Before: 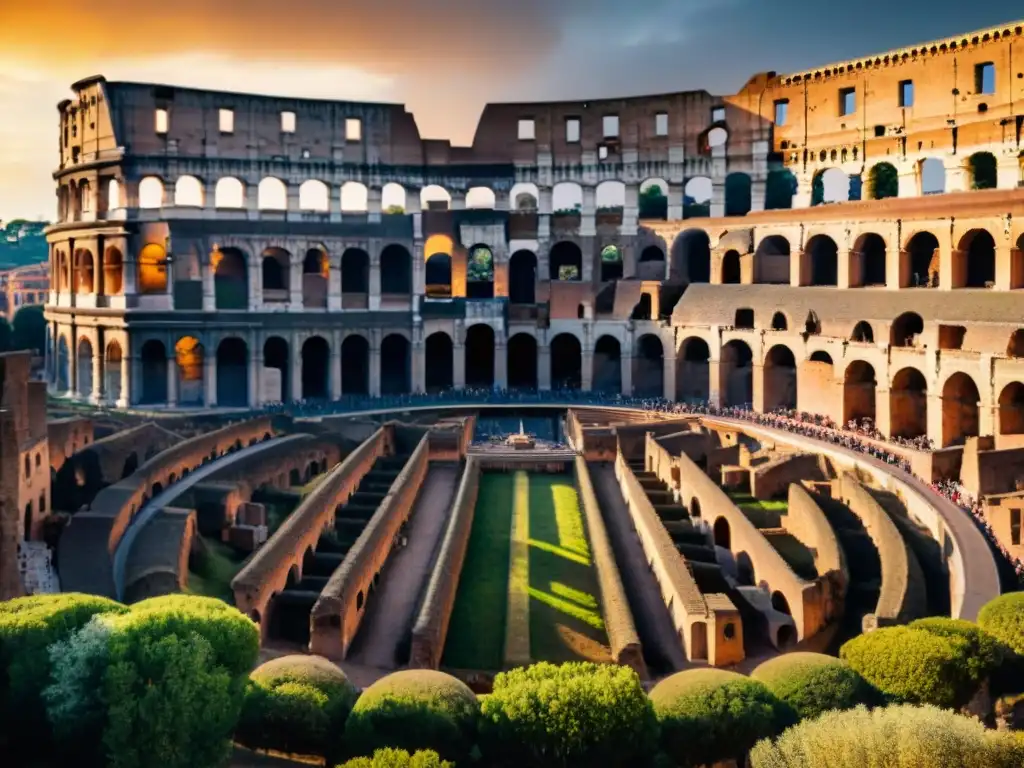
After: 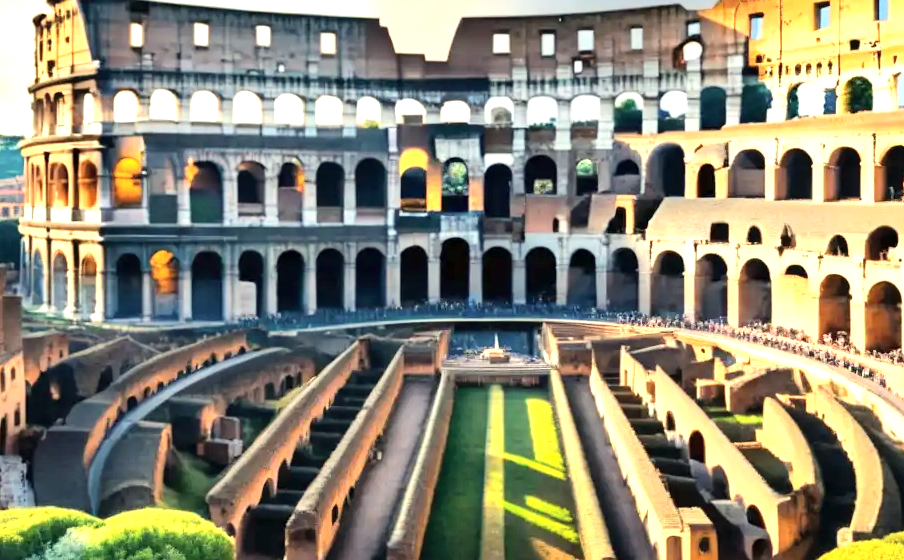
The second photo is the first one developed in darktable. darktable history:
color correction: highlights a* -4.45, highlights b* 7.29
tone curve: curves: ch0 [(0, 0) (0.55, 0.716) (0.841, 0.969)], color space Lab, independent channels, preserve colors none
exposure: exposure 0.751 EV, compensate highlight preservation false
crop and rotate: left 2.458%, top 11.211%, right 9.204%, bottom 15.745%
